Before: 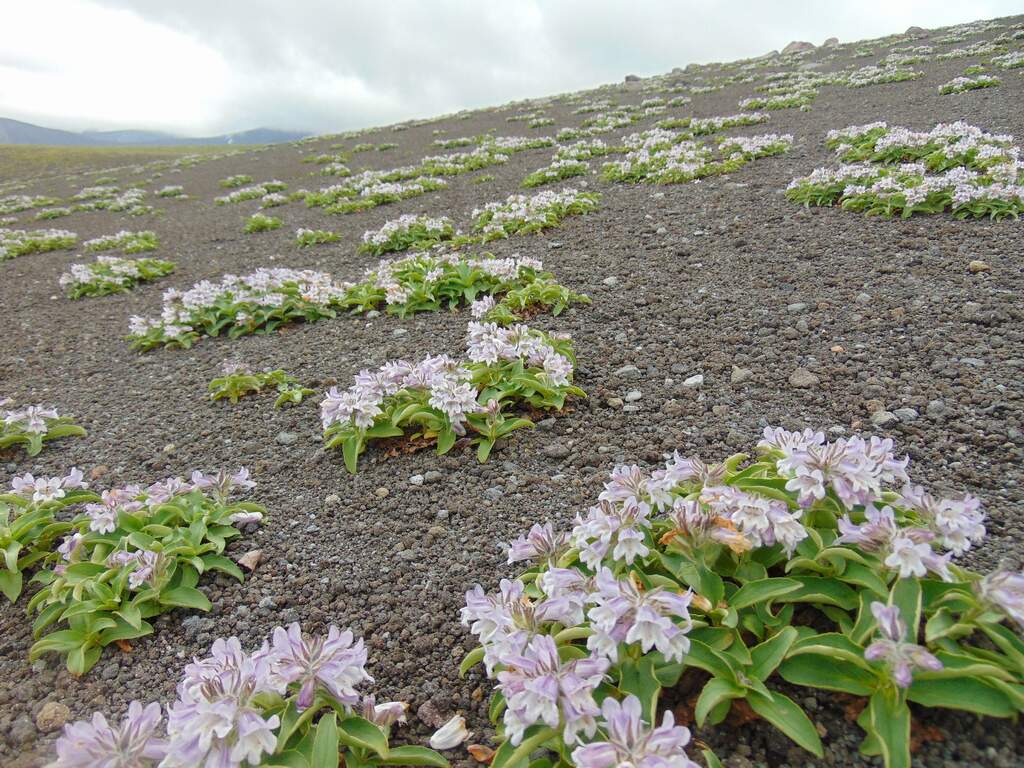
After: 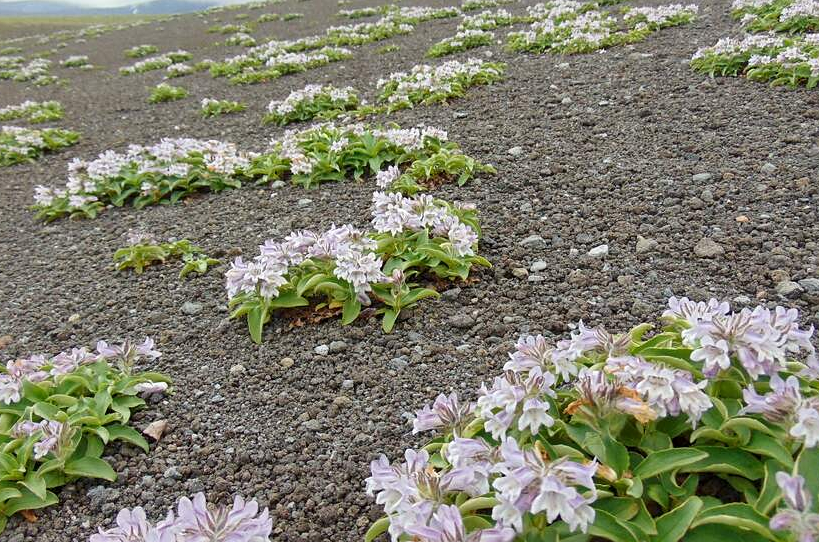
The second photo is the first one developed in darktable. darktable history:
sharpen: amount 0.205
local contrast: mode bilateral grid, contrast 19, coarseness 50, detail 130%, midtone range 0.2
crop: left 9.345%, top 16.987%, right 10.596%, bottom 12.378%
